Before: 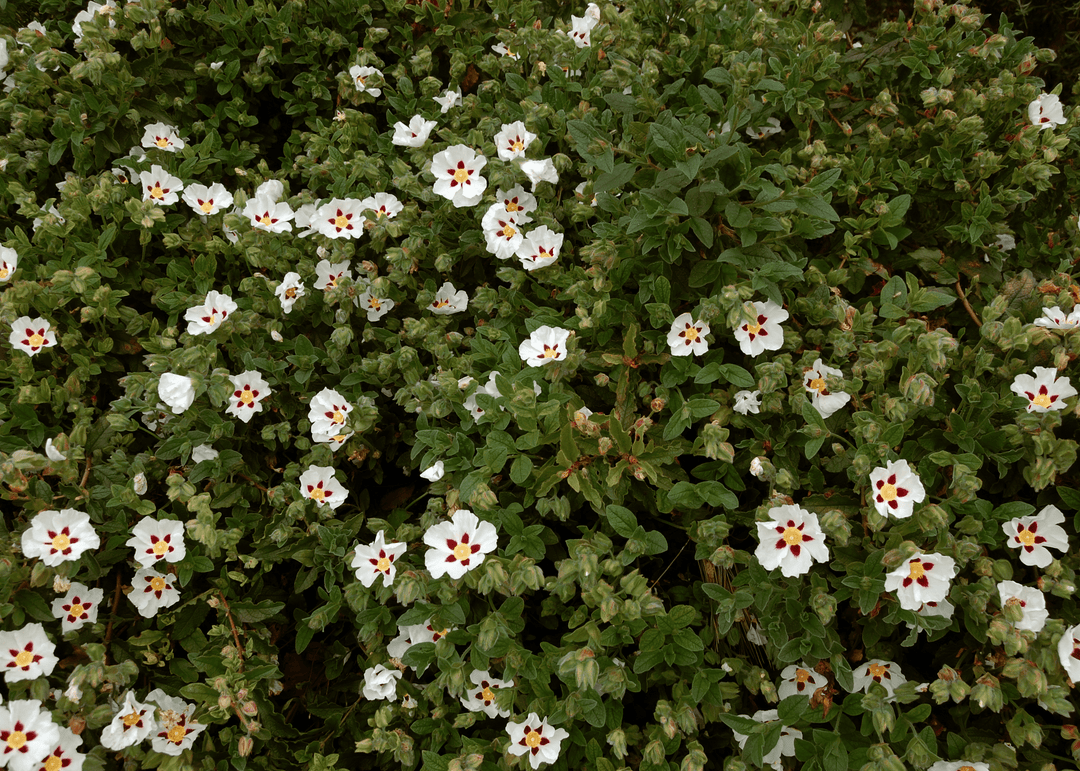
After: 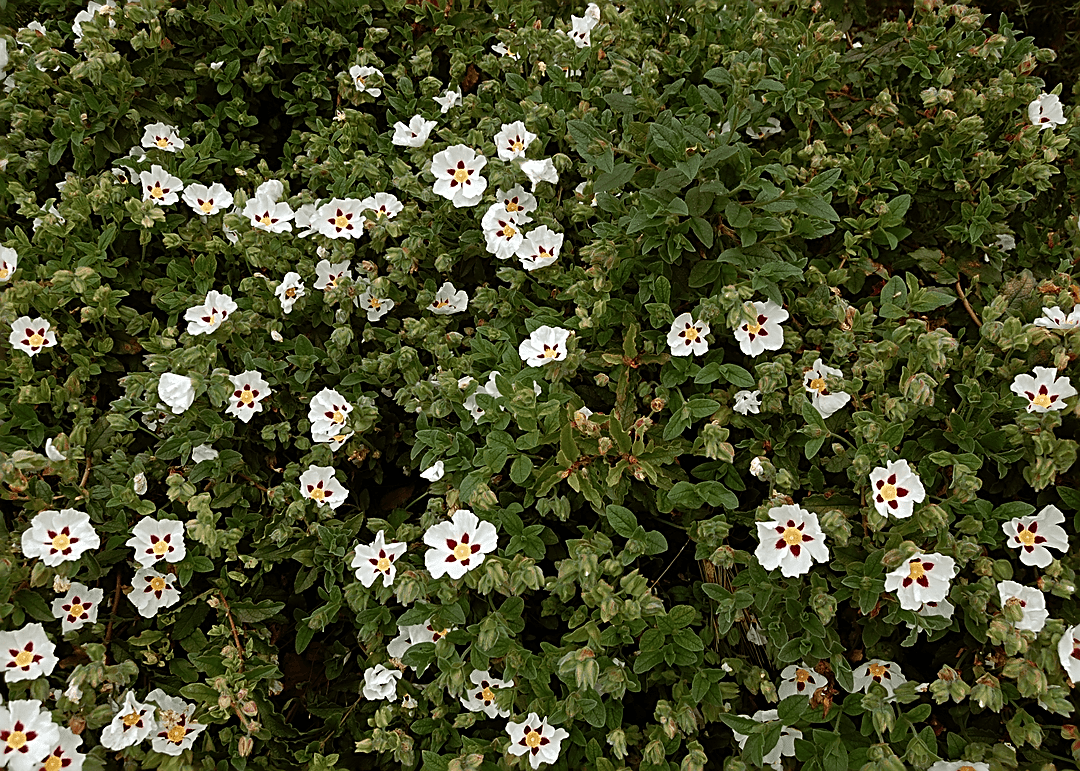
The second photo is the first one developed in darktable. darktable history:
sharpen: amount 1.007
